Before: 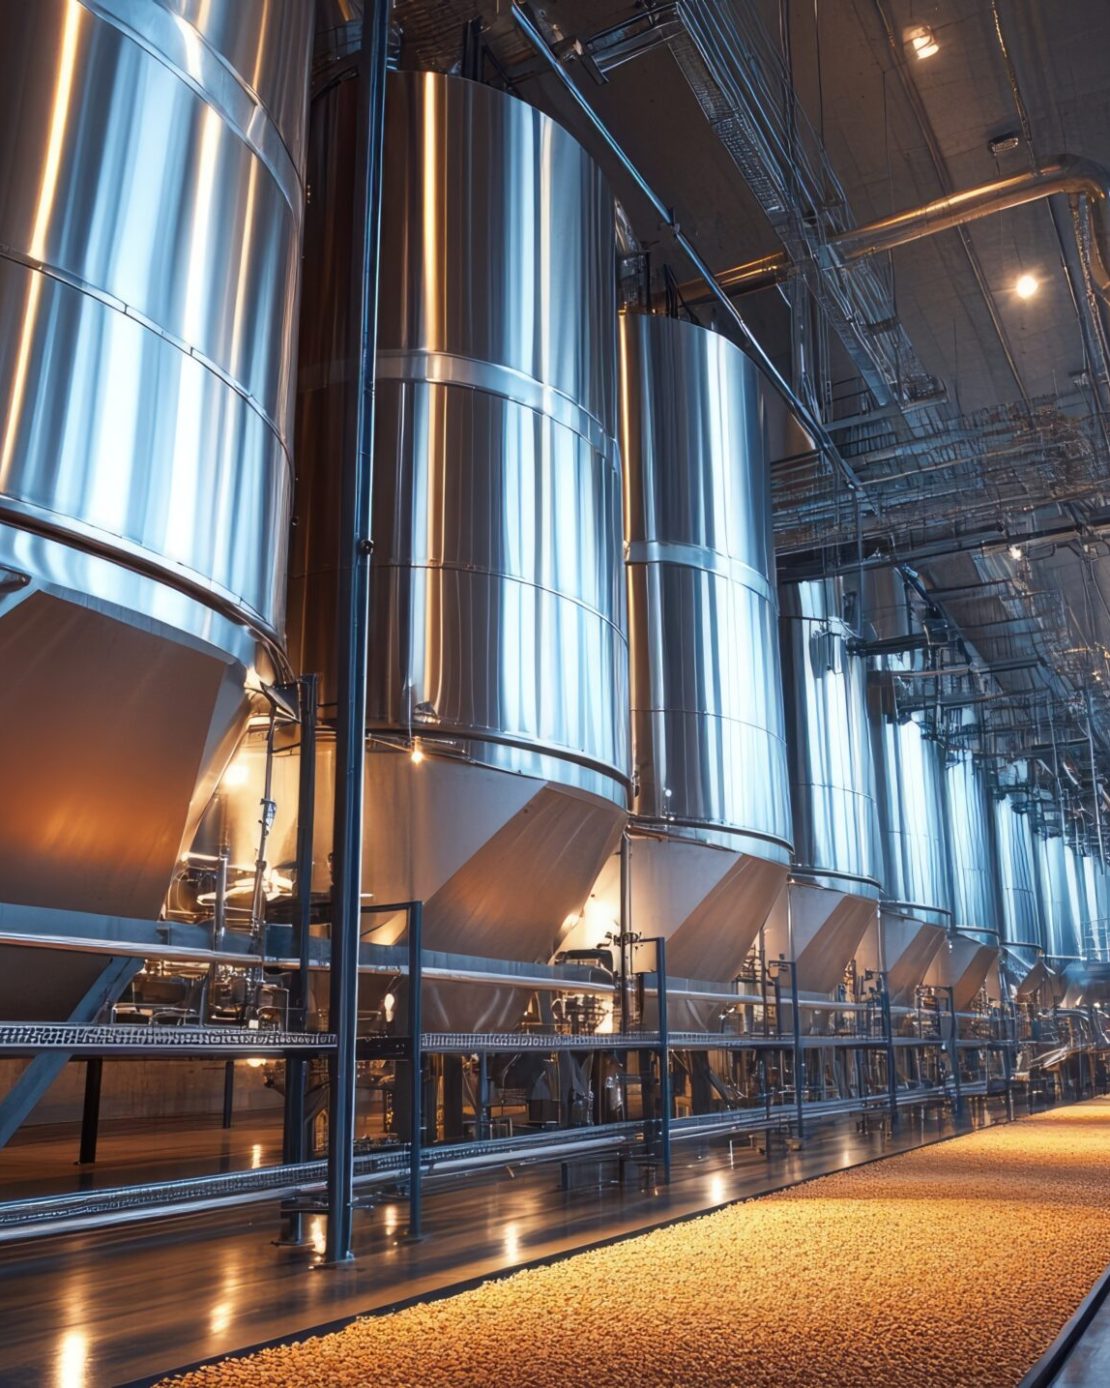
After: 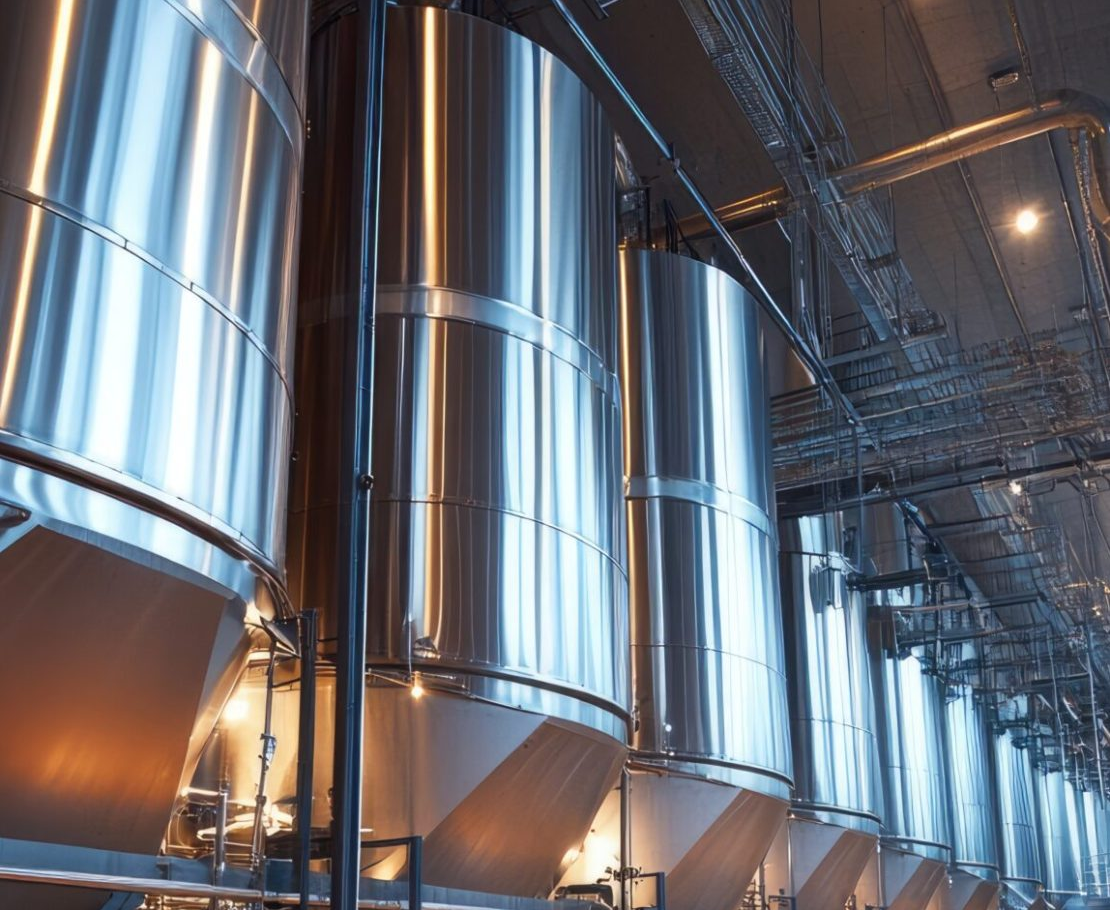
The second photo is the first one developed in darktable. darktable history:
crop and rotate: top 4.736%, bottom 29.659%
